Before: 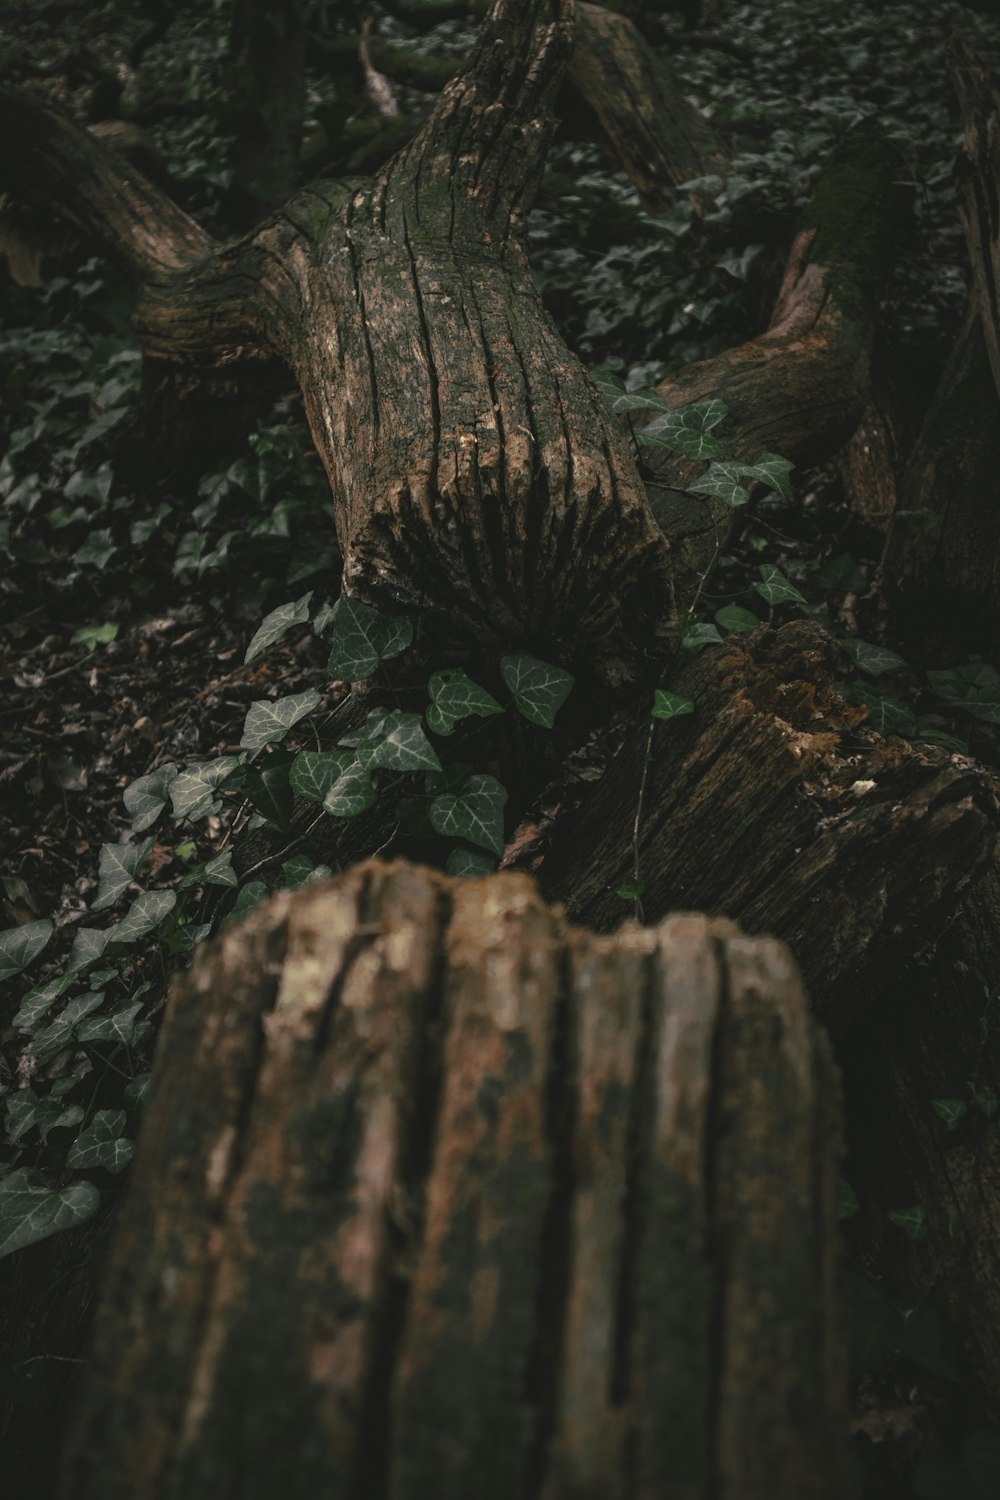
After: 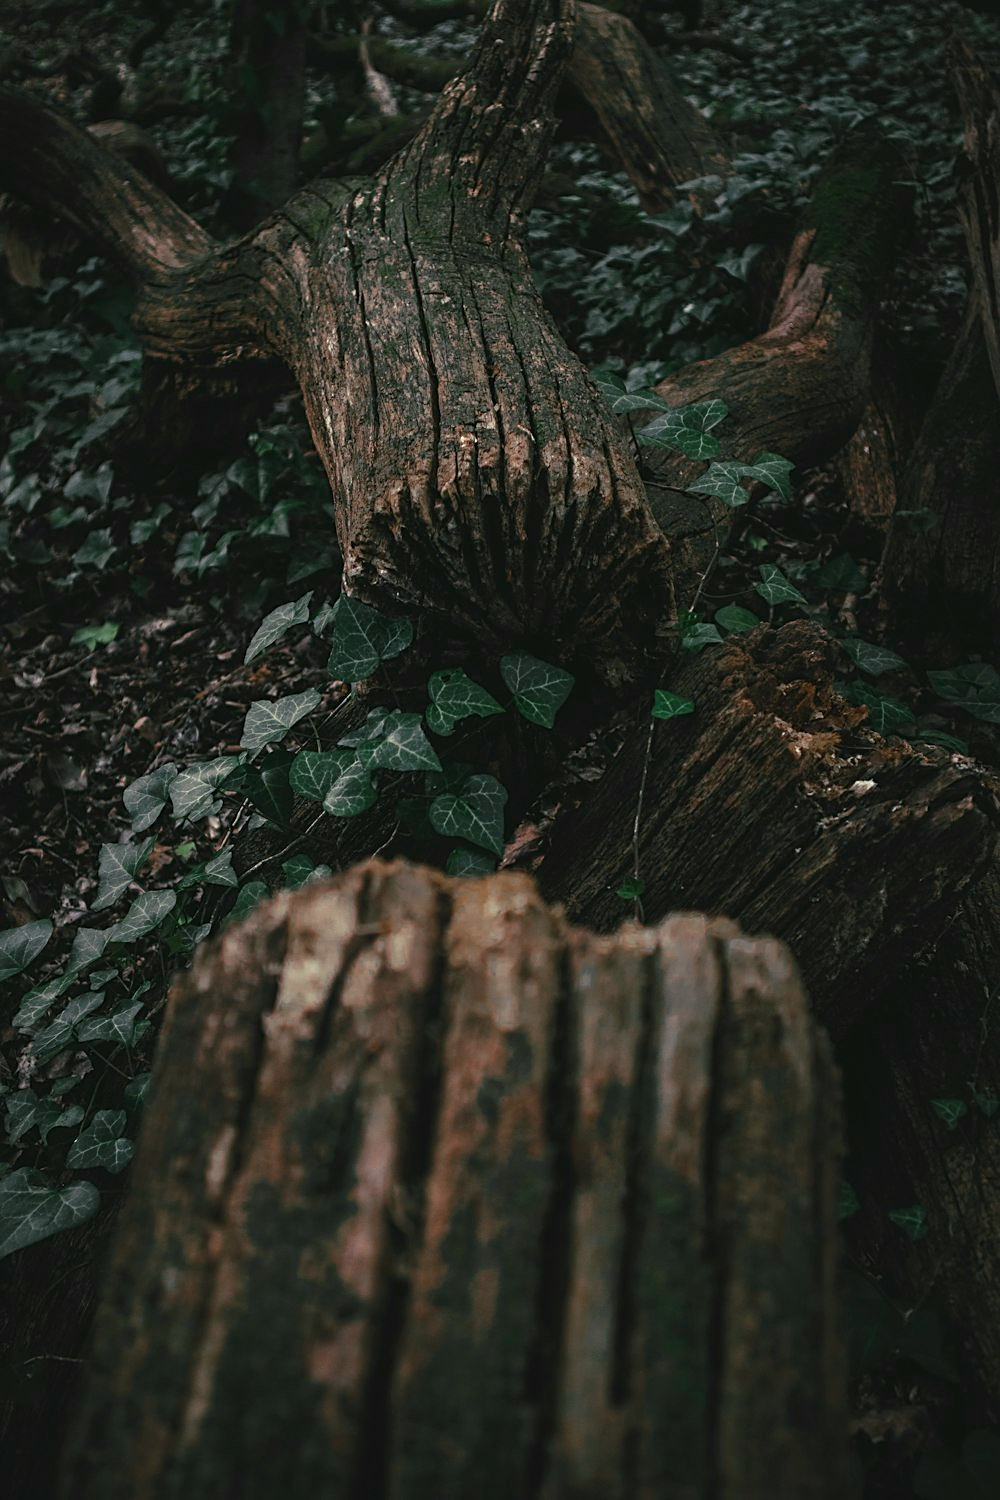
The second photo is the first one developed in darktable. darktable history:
contrast brightness saturation: saturation -0.05
sharpen: amount 0.497
color correction: highlights a* -3.74, highlights b* -11.04
